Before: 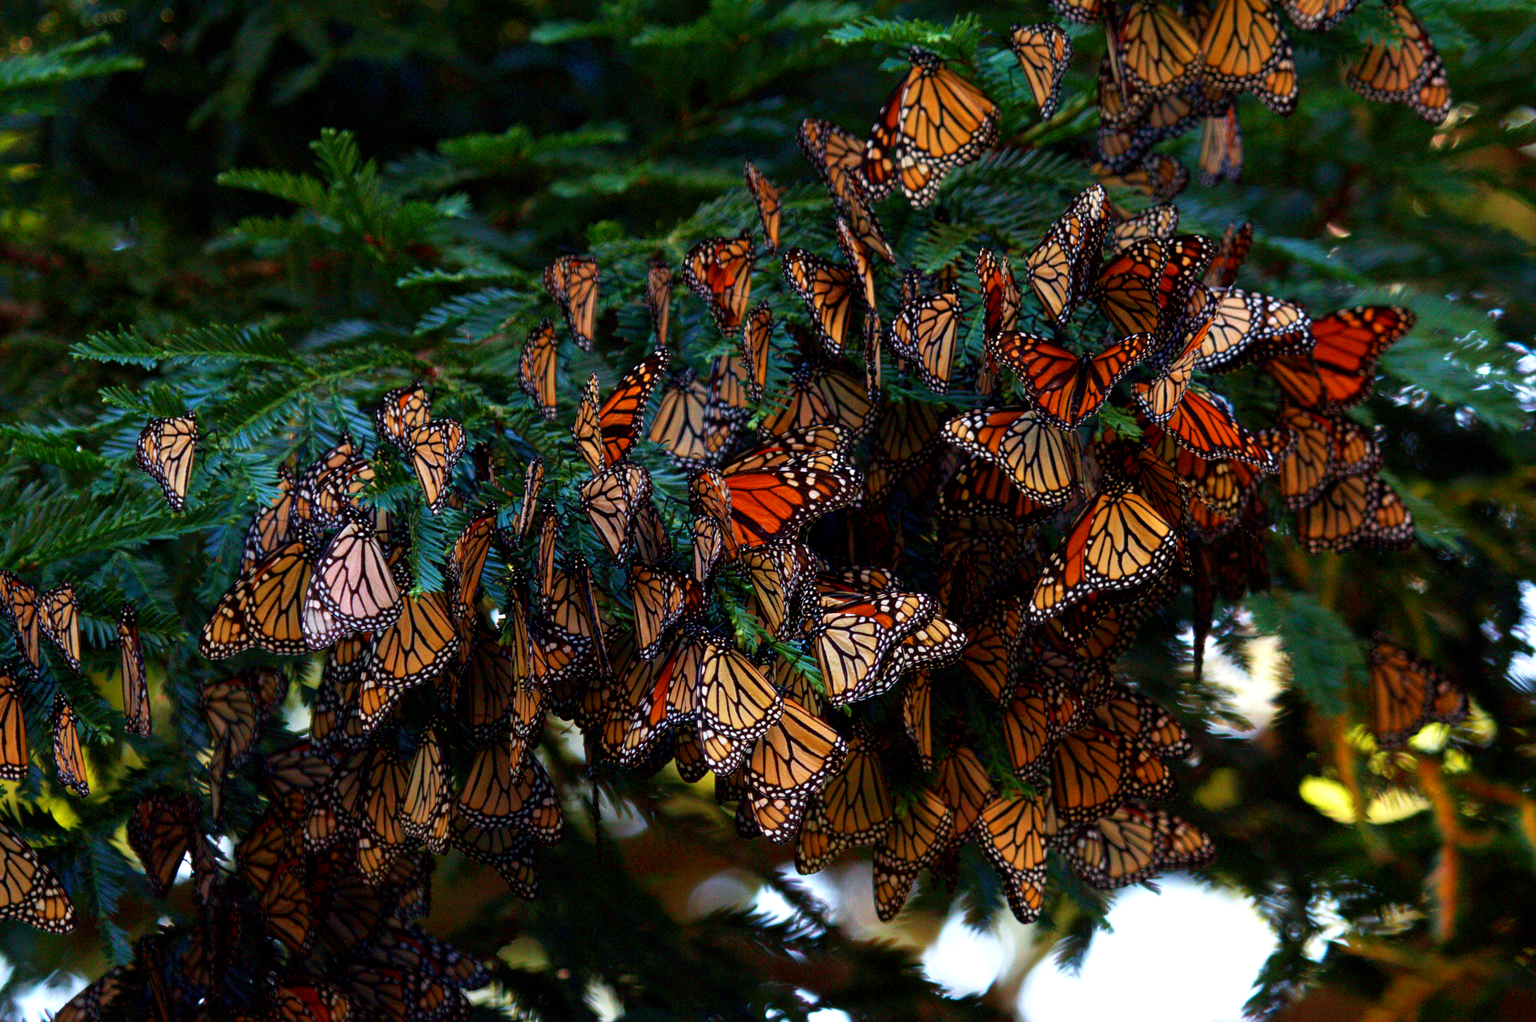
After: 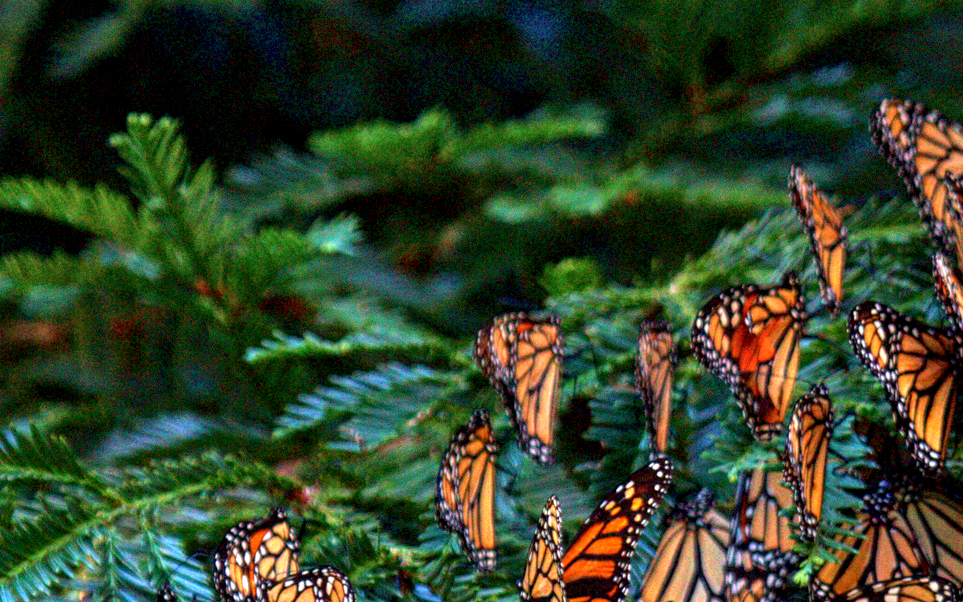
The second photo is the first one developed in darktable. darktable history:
exposure: exposure 1 EV, compensate highlight preservation false
local contrast: on, module defaults
shadows and highlights: shadows 29.36, highlights -29.32, low approximation 0.01, soften with gaussian
crop: left 15.613%, top 5.438%, right 44.221%, bottom 56.864%
